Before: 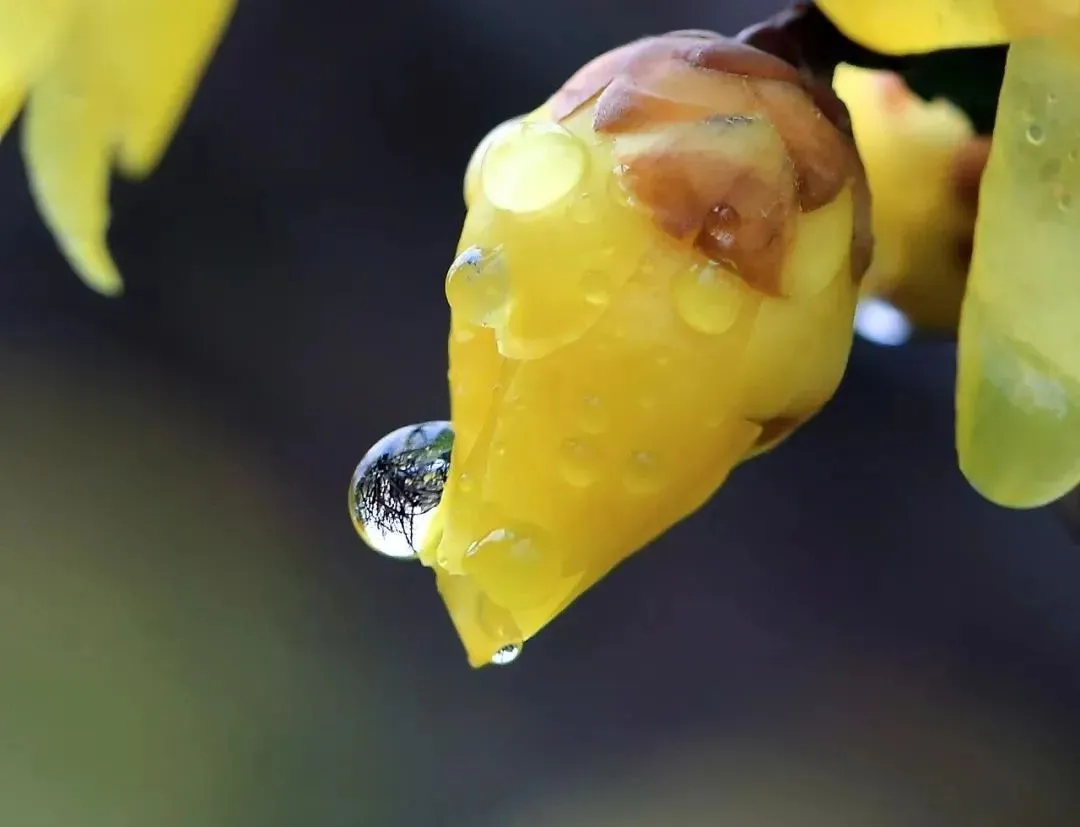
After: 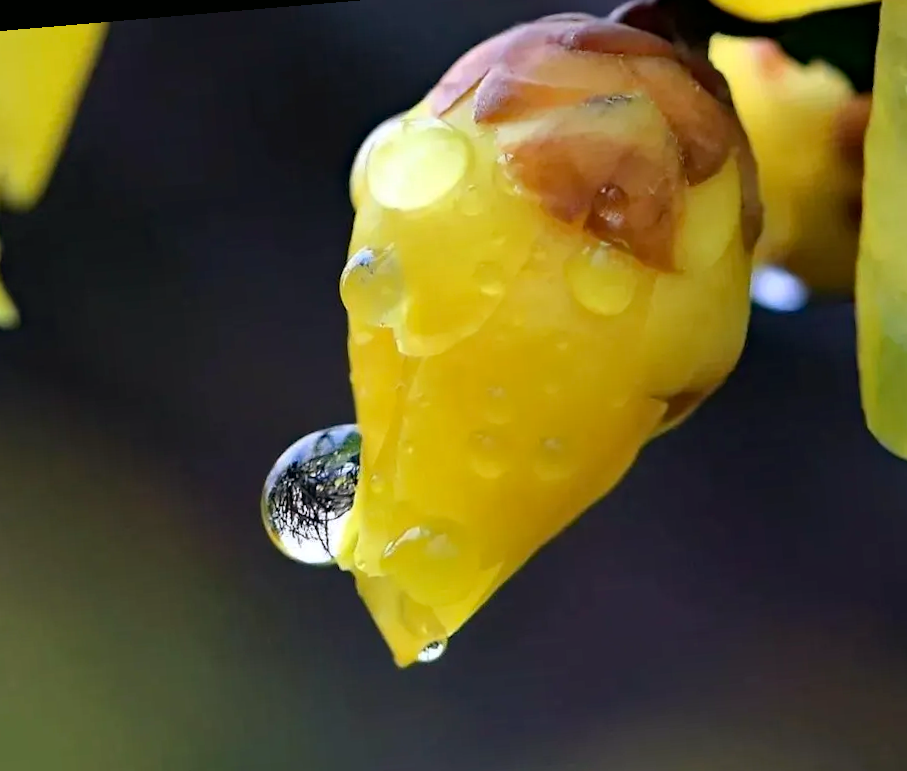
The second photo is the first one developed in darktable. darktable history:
crop: left 11.225%, top 5.381%, right 9.565%, bottom 10.314%
haze removal: strength 0.29, distance 0.25, compatibility mode true, adaptive false
color balance: mode lift, gamma, gain (sRGB), lift [1, 0.99, 1.01, 0.992], gamma [1, 1.037, 0.974, 0.963]
rotate and perspective: rotation -4.86°, automatic cropping off
